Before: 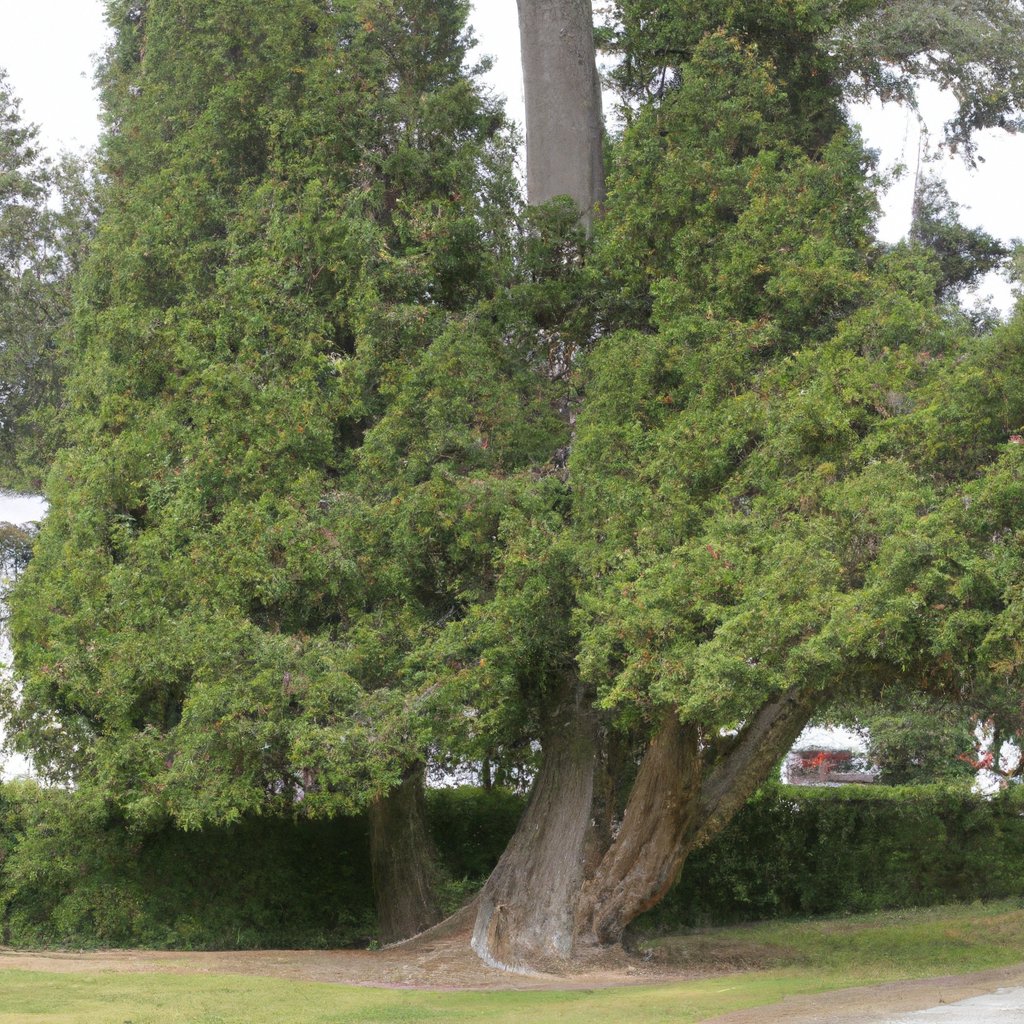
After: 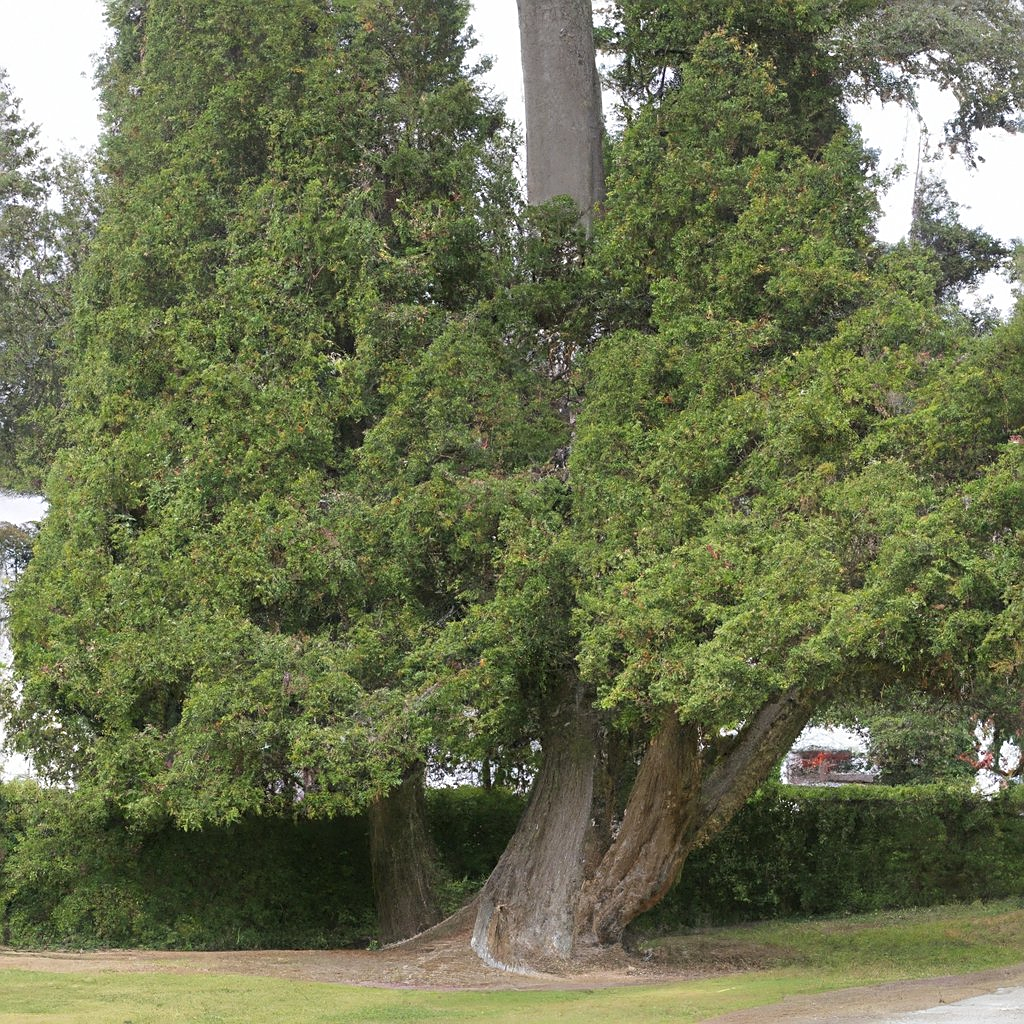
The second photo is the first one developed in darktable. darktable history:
color zones: curves: ch0 [(0.068, 0.464) (0.25, 0.5) (0.48, 0.508) (0.75, 0.536) (0.886, 0.476) (0.967, 0.456)]; ch1 [(0.066, 0.456) (0.25, 0.5) (0.616, 0.508) (0.746, 0.56) (0.934, 0.444)]
sharpen: on, module defaults
